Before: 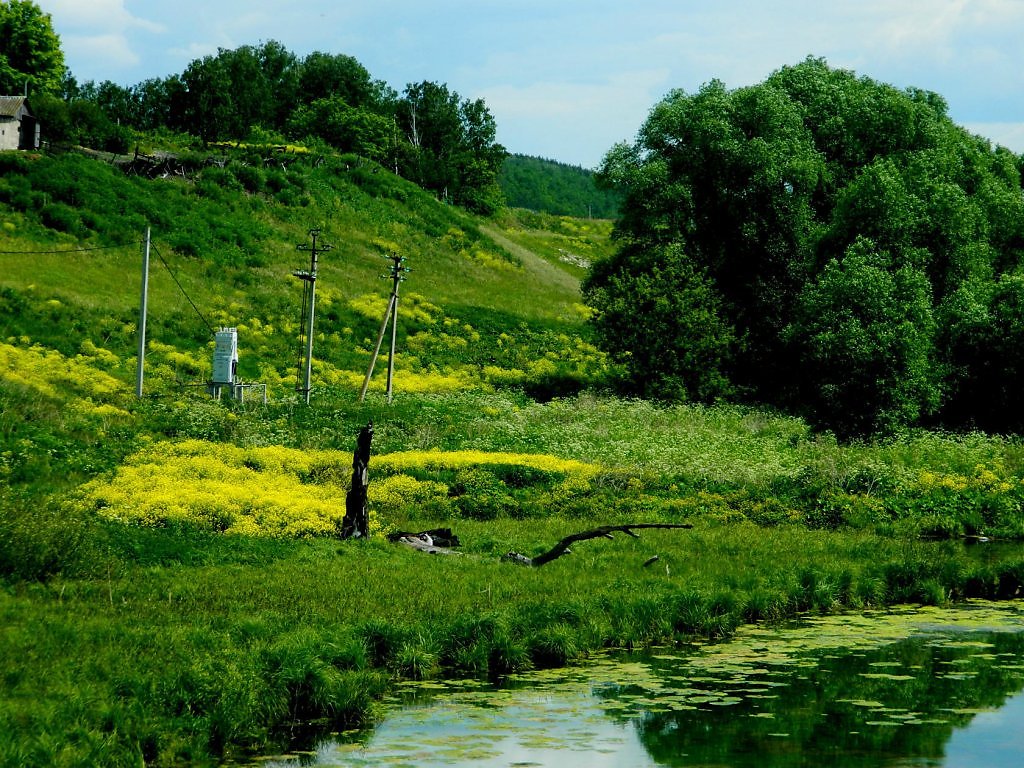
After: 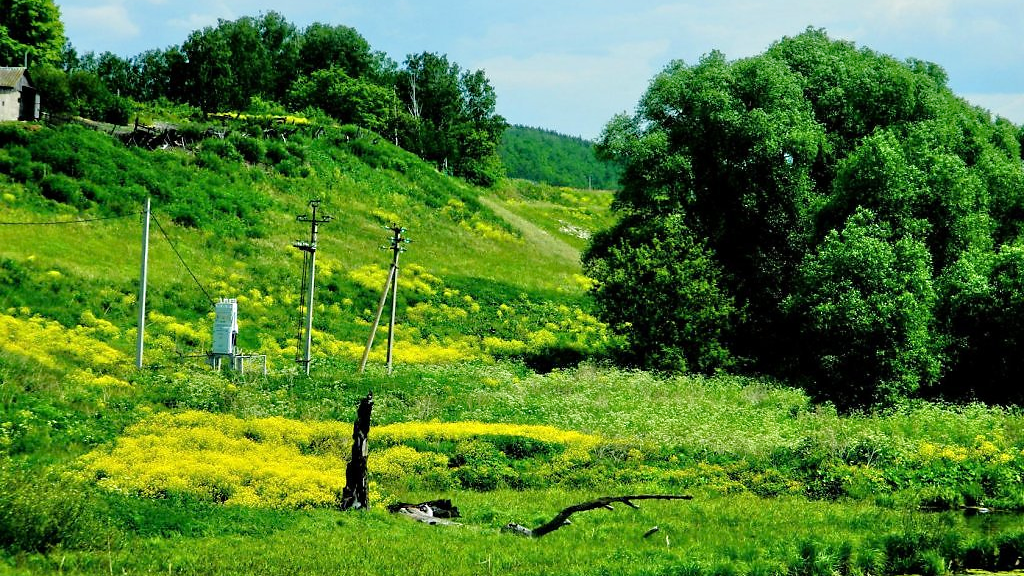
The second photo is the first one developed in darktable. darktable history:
tone equalizer: -7 EV 0.15 EV, -6 EV 0.6 EV, -5 EV 1.15 EV, -4 EV 1.33 EV, -3 EV 1.15 EV, -2 EV 0.6 EV, -1 EV 0.15 EV, mask exposure compensation -0.5 EV
crop: top 3.857%, bottom 21.132%
